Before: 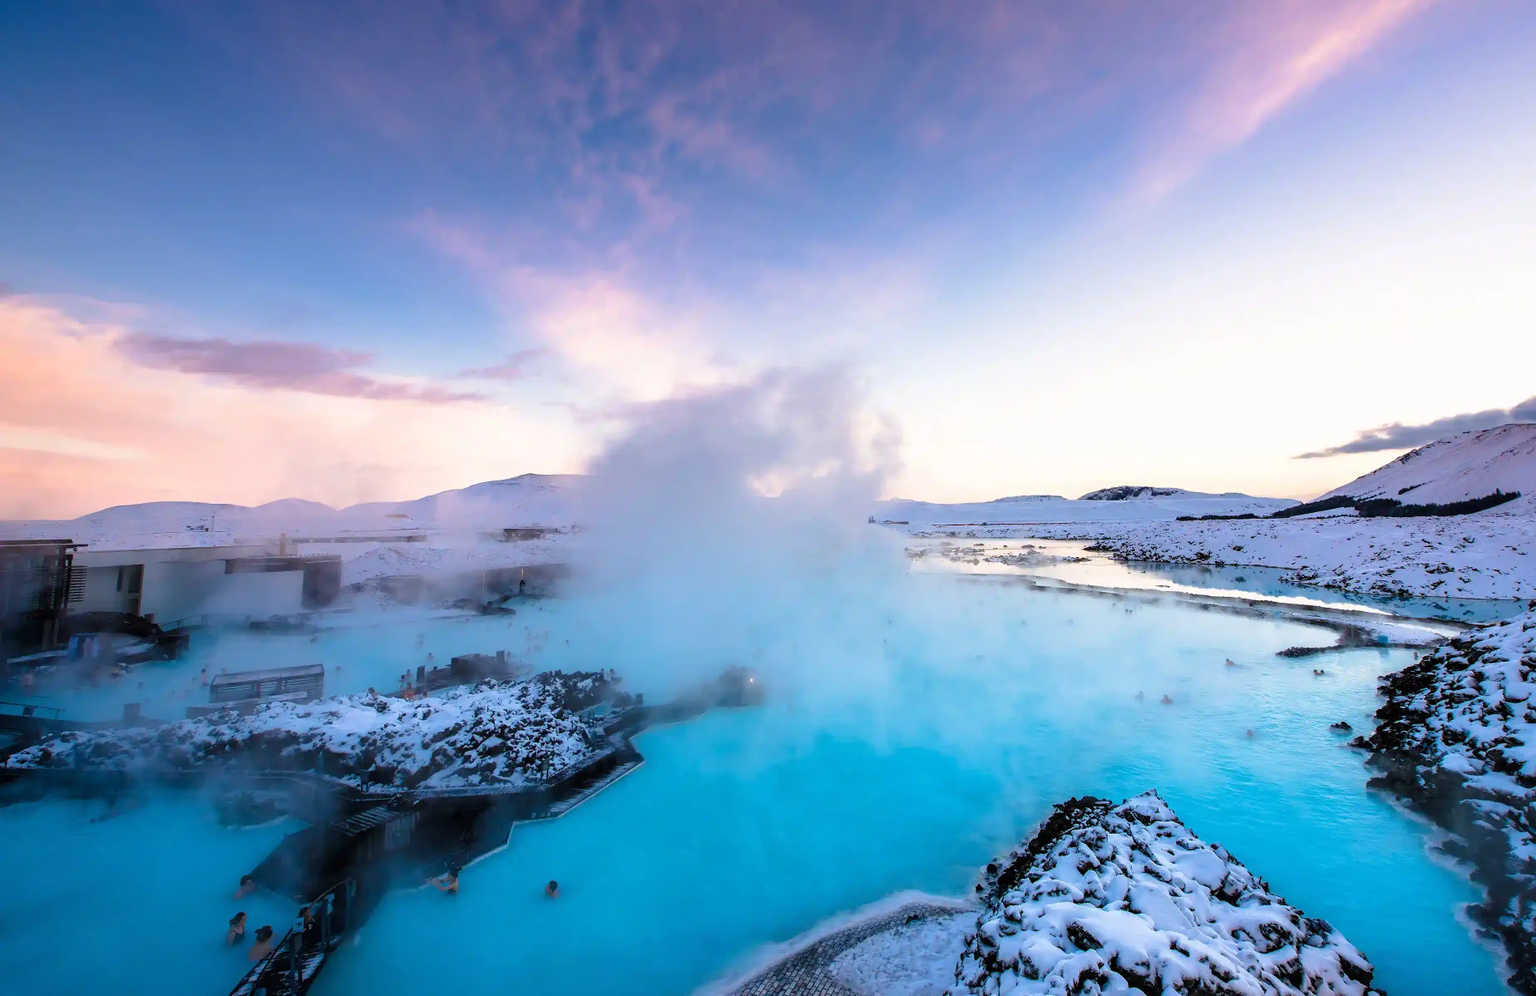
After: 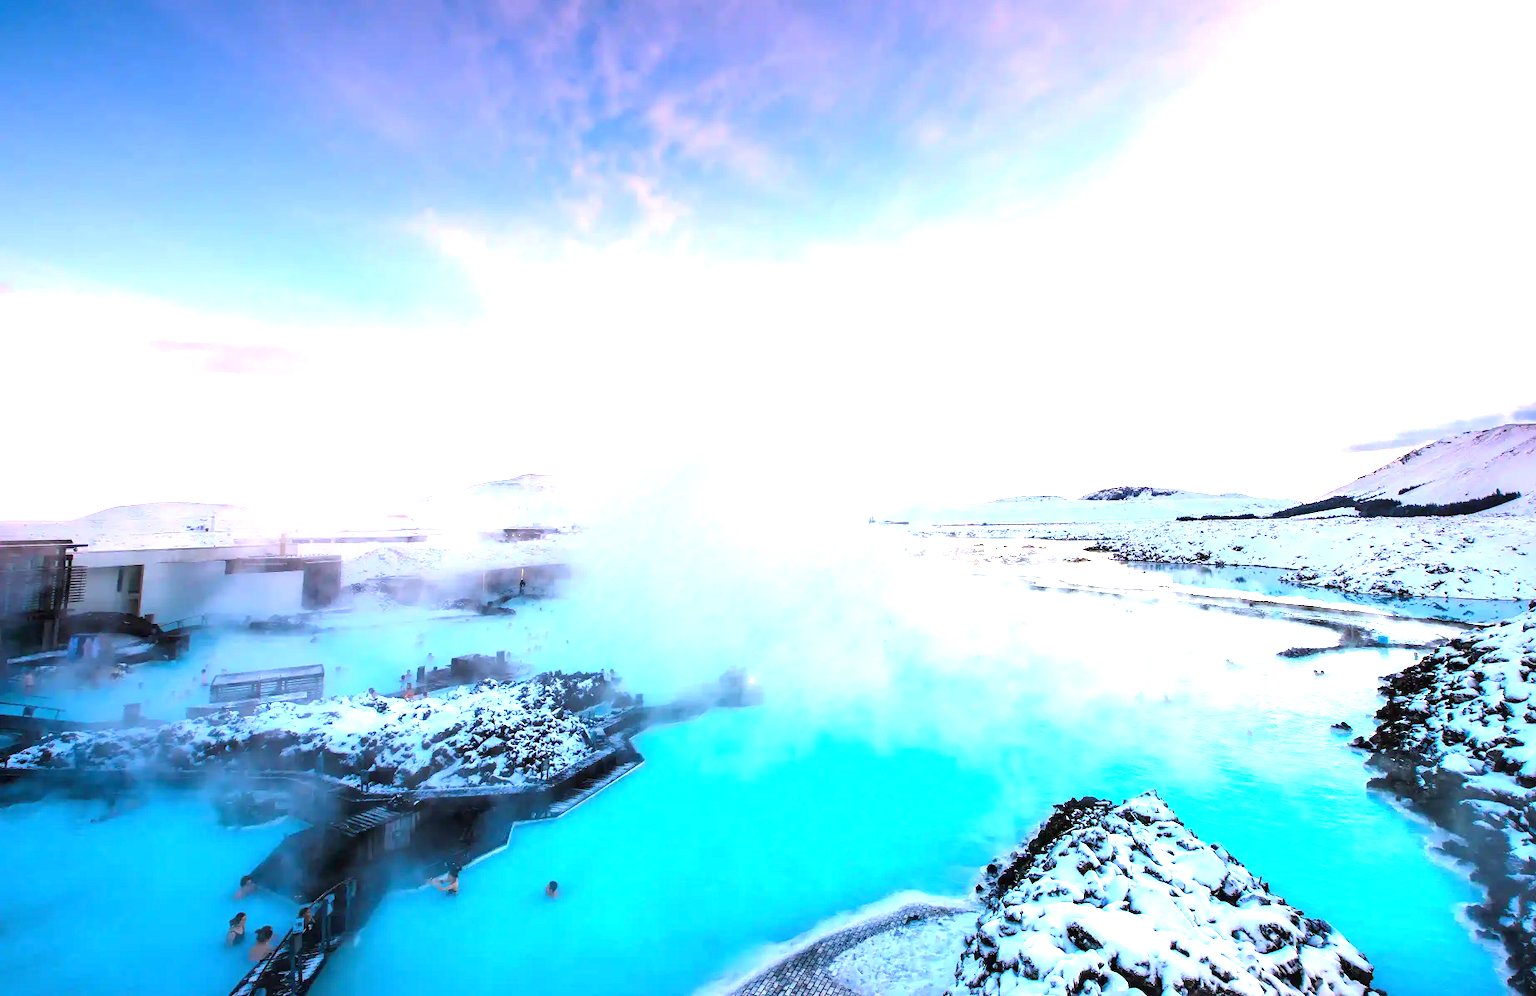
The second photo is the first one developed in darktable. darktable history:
exposure: black level correction 0, exposure 1.585 EV, compensate highlight preservation false
